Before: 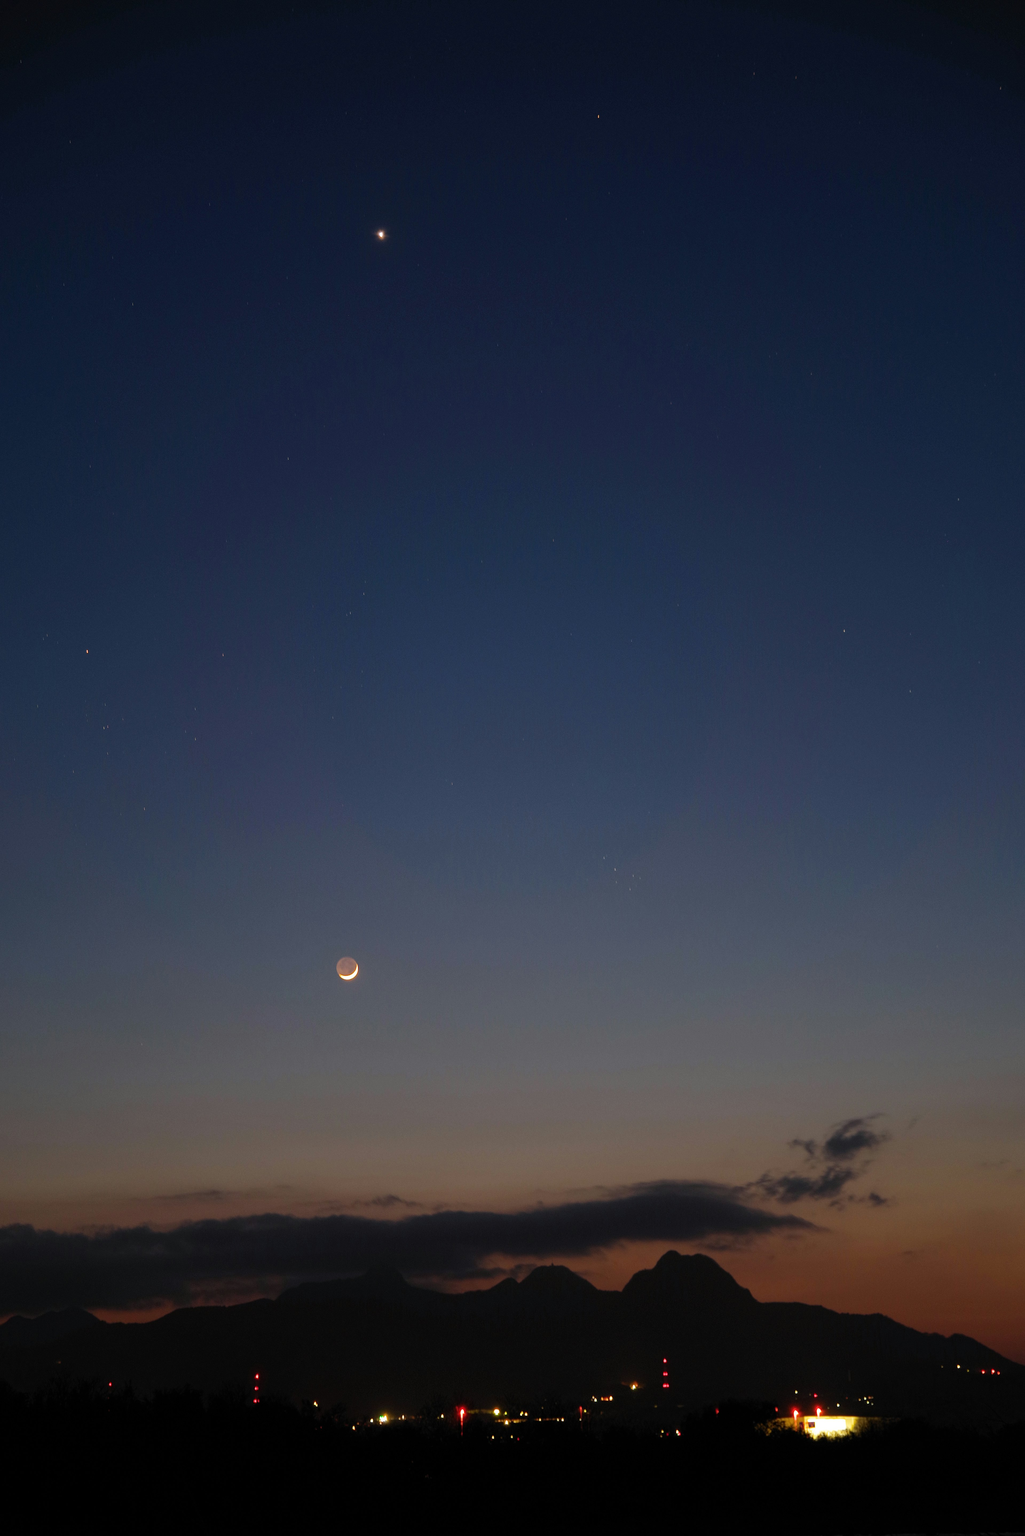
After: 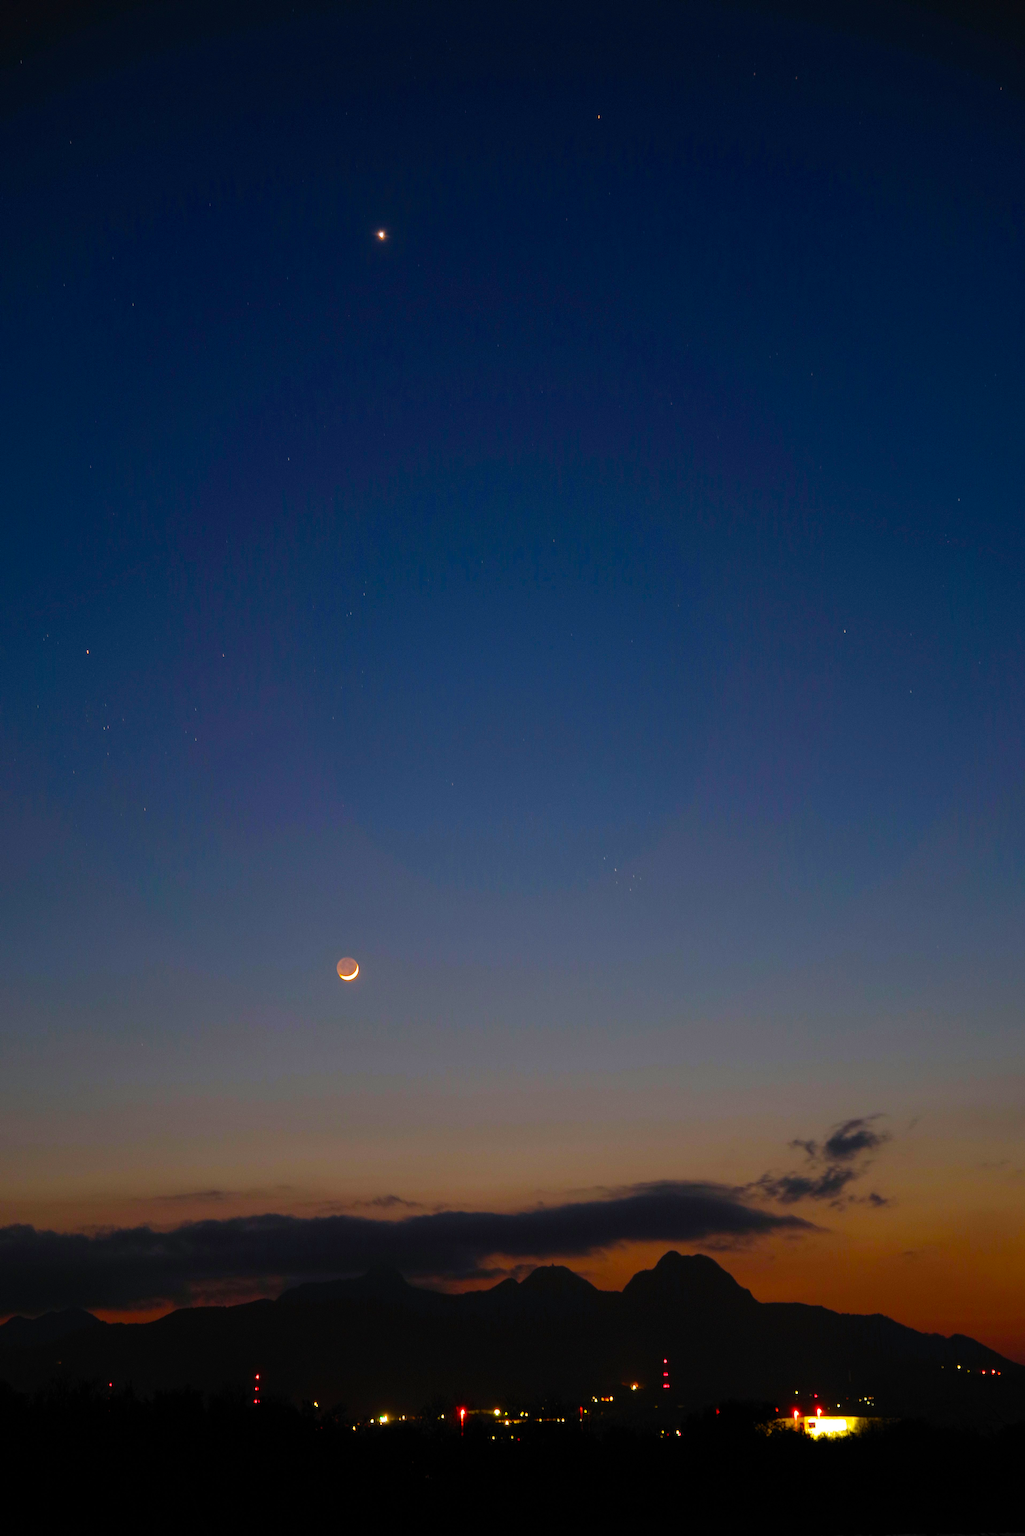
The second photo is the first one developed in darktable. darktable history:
tone curve: curves: ch0 [(0, 0) (0.051, 0.047) (0.102, 0.099) (0.232, 0.249) (0.462, 0.501) (0.698, 0.761) (0.908, 0.946) (1, 1)]; ch1 [(0, 0) (0.339, 0.298) (0.402, 0.363) (0.453, 0.413) (0.485, 0.469) (0.494, 0.493) (0.504, 0.501) (0.525, 0.533) (0.563, 0.591) (0.597, 0.631) (1, 1)]; ch2 [(0, 0) (0.48, 0.48) (0.504, 0.5) (0.539, 0.554) (0.59, 0.628) (0.642, 0.682) (0.824, 0.815) (1, 1)], preserve colors none
color balance rgb: perceptual saturation grading › global saturation 29.664%, global vibrance 32.377%
